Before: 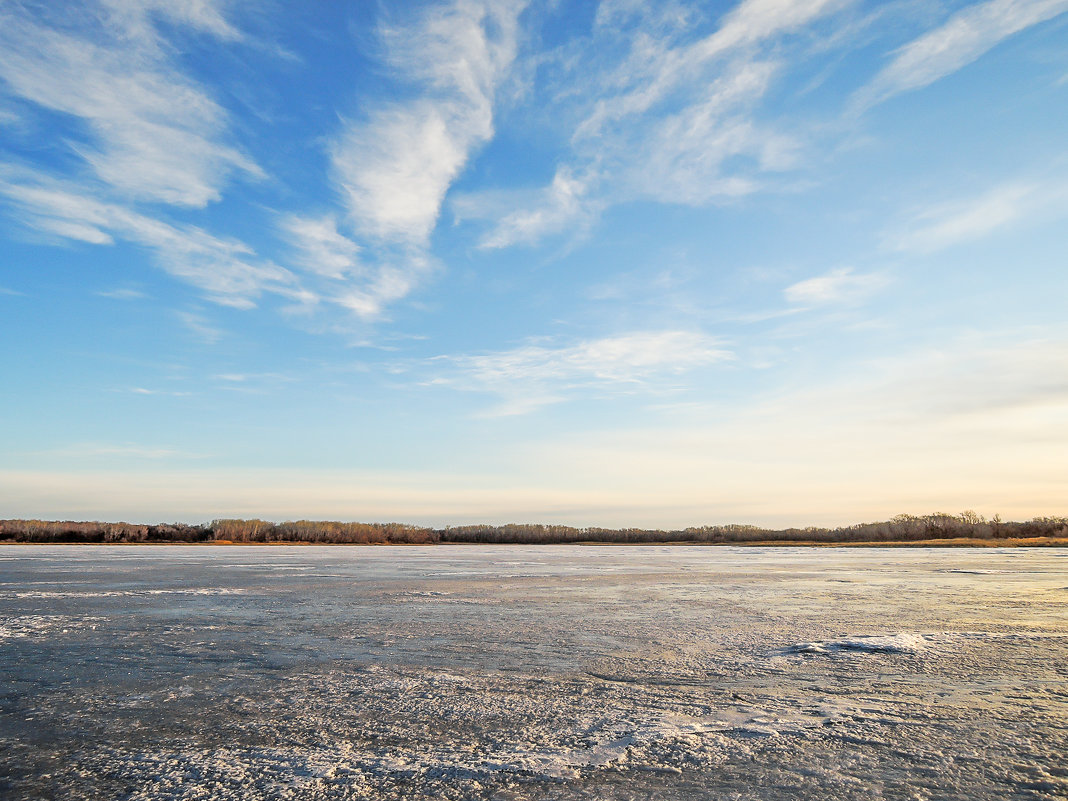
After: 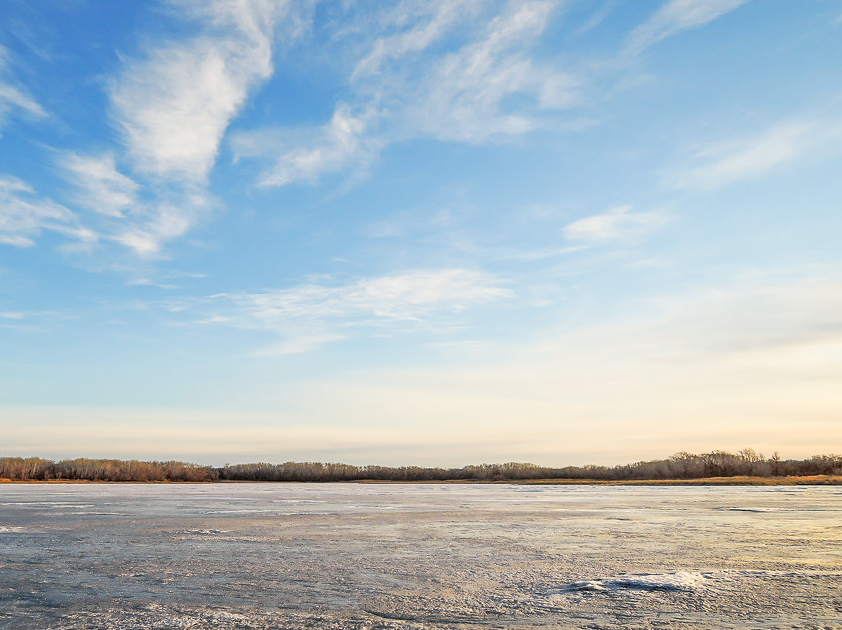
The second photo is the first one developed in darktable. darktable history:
crop and rotate: left 20.712%, top 7.953%, right 0.443%, bottom 13.326%
